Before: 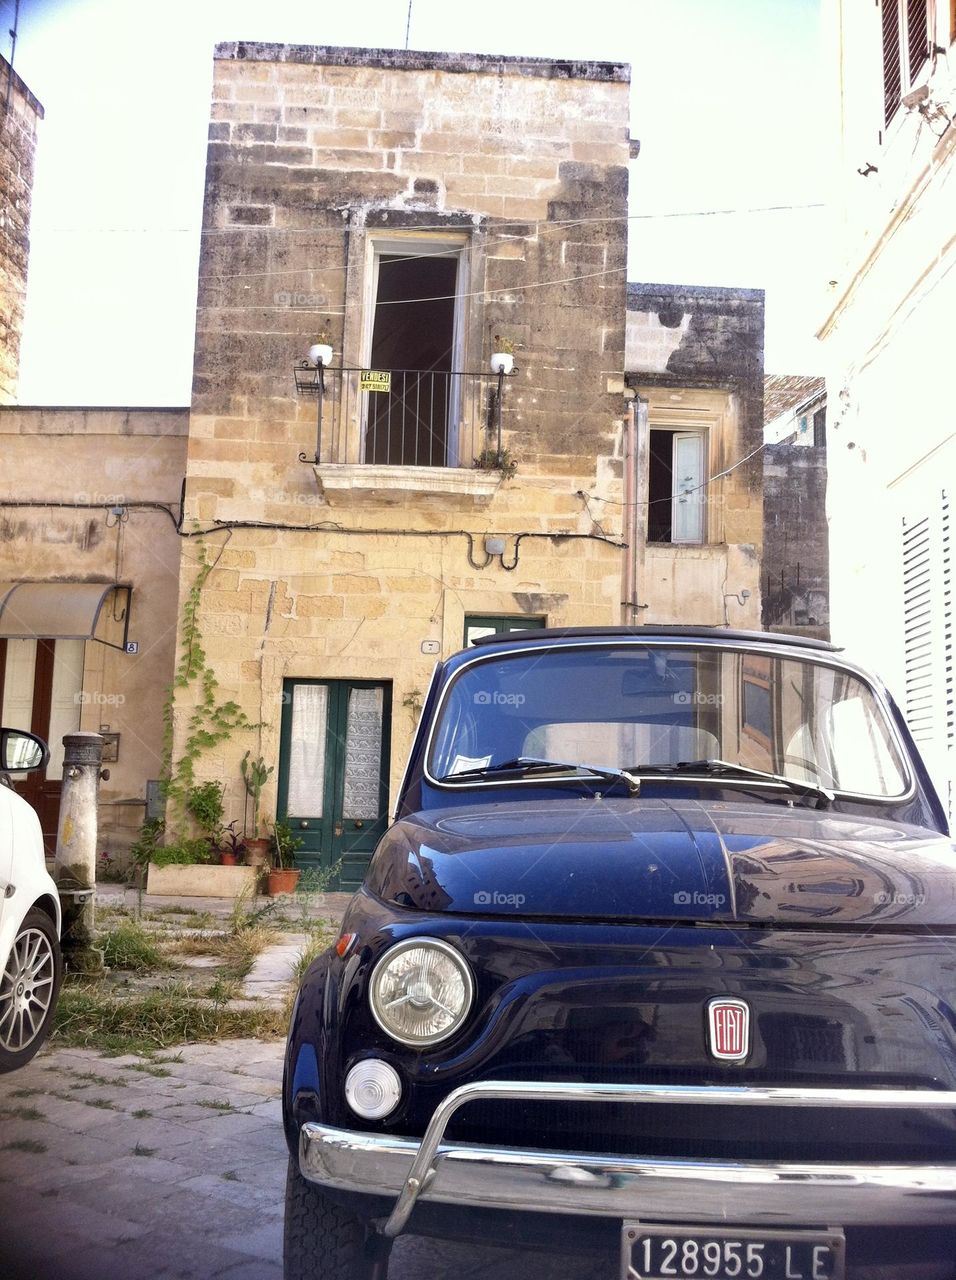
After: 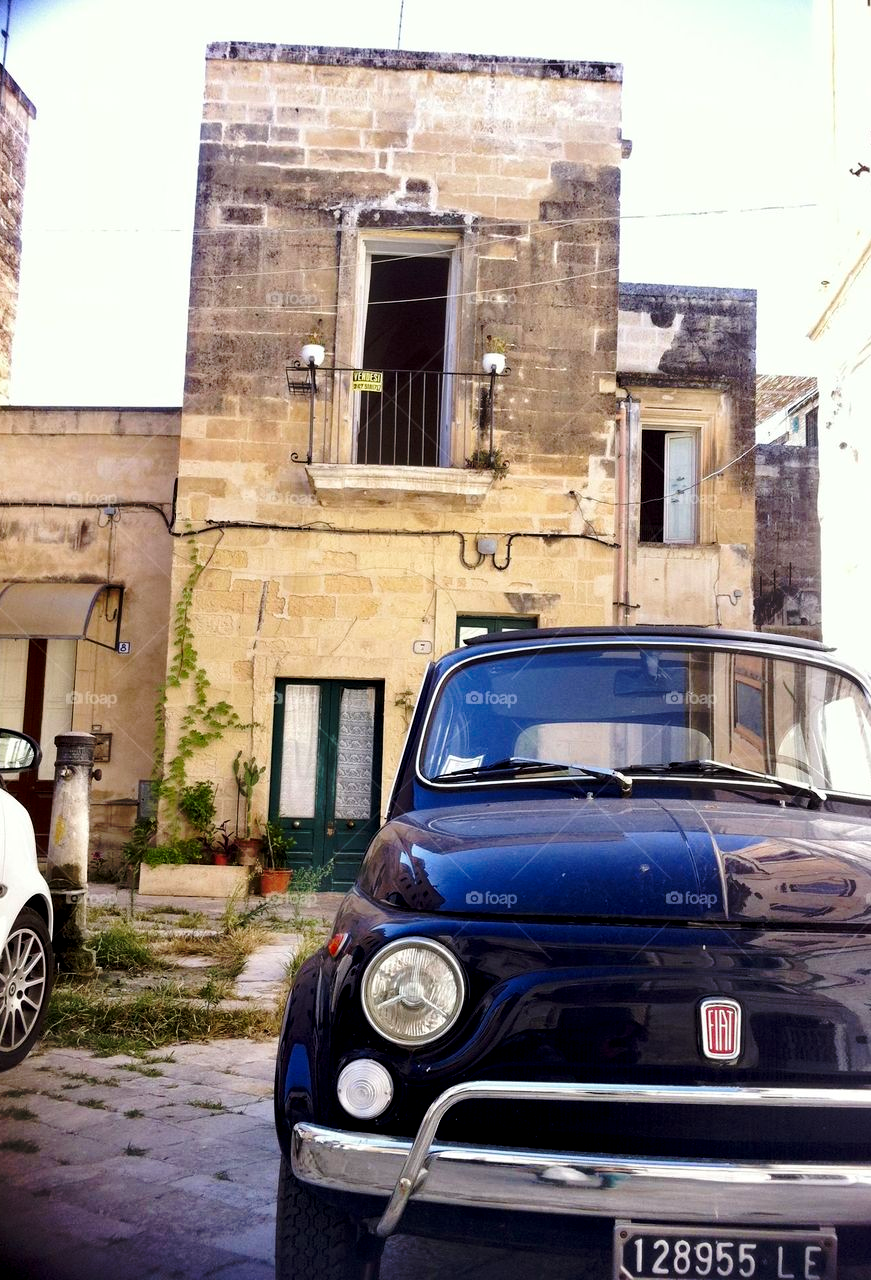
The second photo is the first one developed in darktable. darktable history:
exposure: black level correction 0.01, exposure 0.015 EV, compensate exposure bias true, compensate highlight preservation false
velvia: strength 14.96%
crop and rotate: left 0.878%, right 8.009%
base curve: curves: ch0 [(0, 0) (0.073, 0.04) (0.157, 0.139) (0.492, 0.492) (0.758, 0.758) (1, 1)], preserve colors none
